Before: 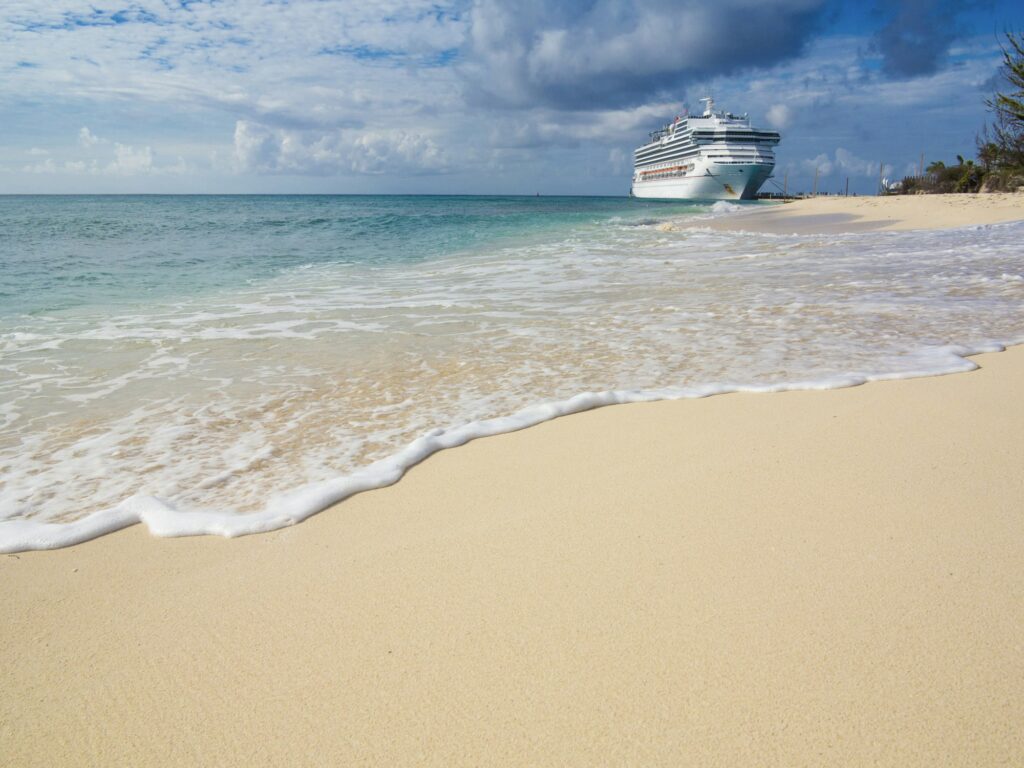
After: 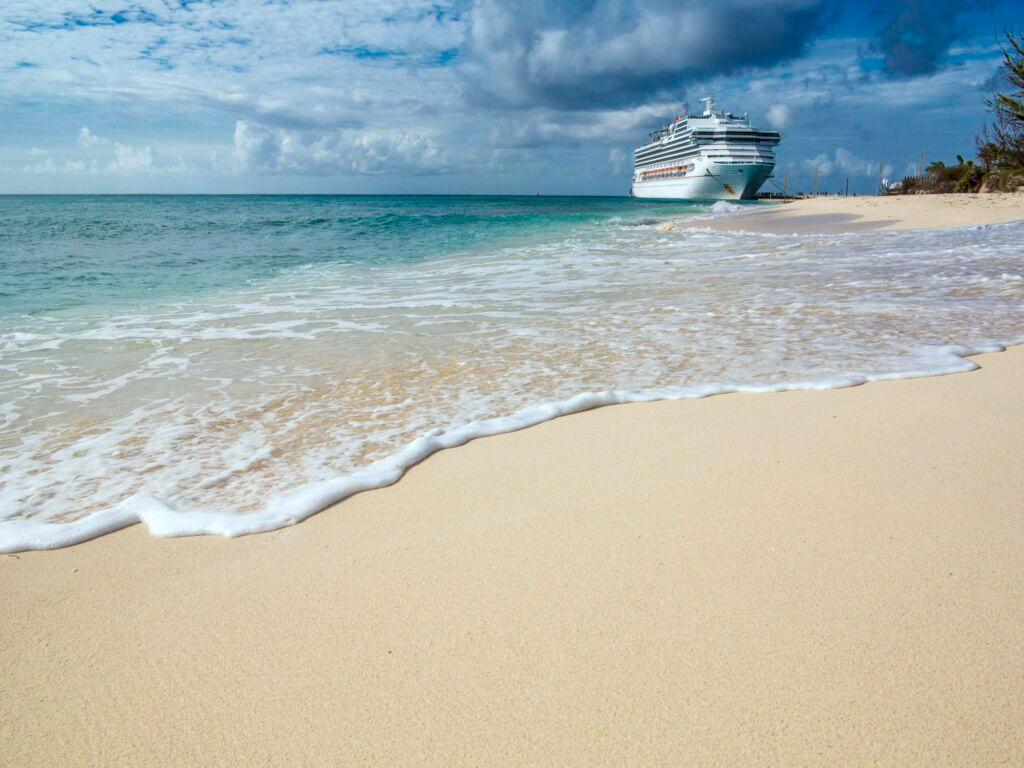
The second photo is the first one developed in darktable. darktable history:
local contrast: highlights 24%, detail 130%
color correction: highlights a* -3.34, highlights b* -7.01, shadows a* 2.95, shadows b* 5.13
